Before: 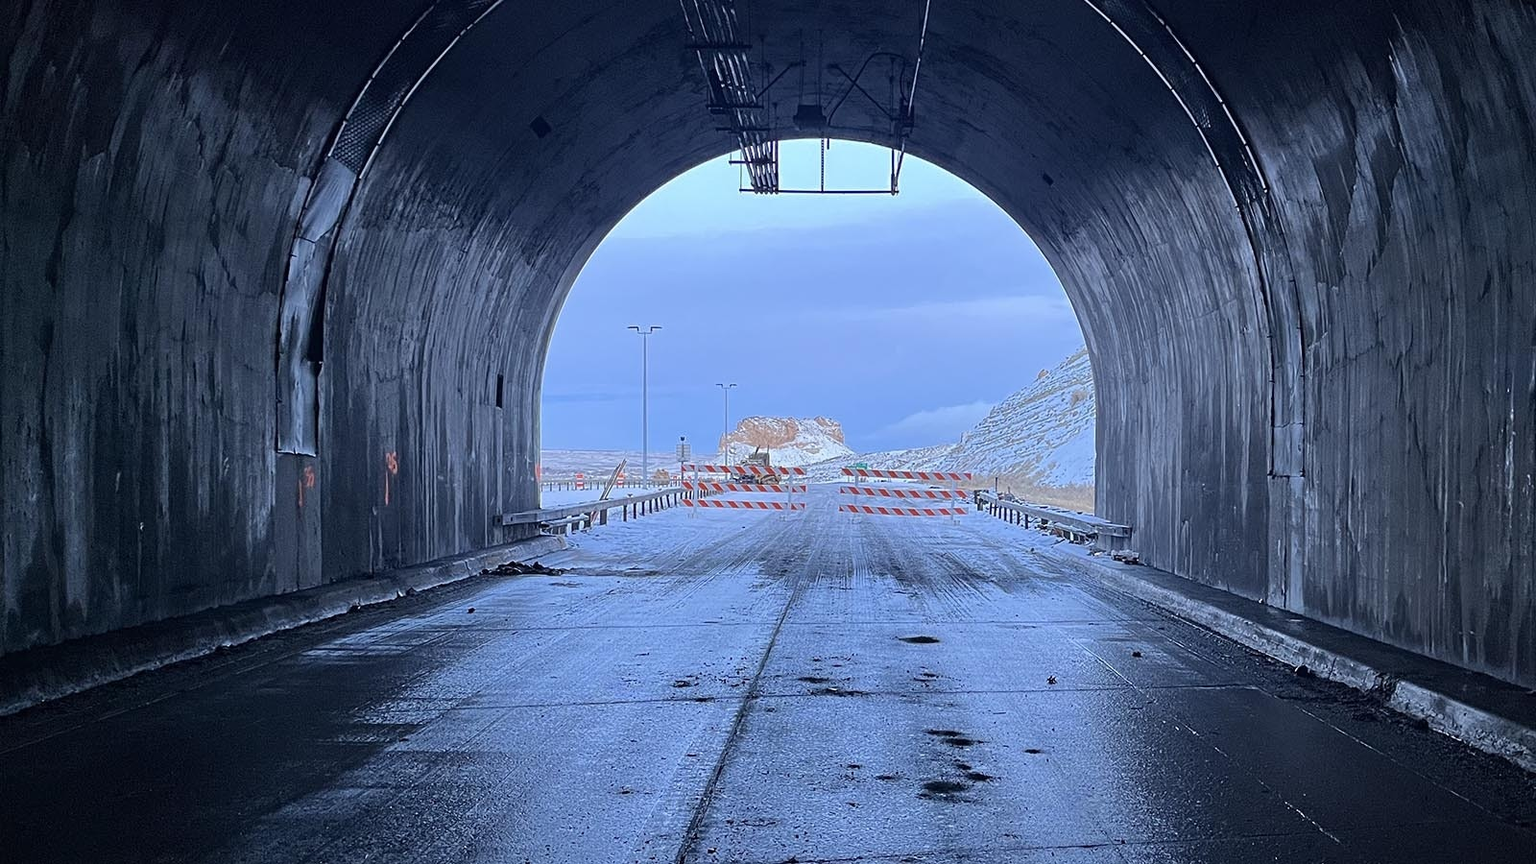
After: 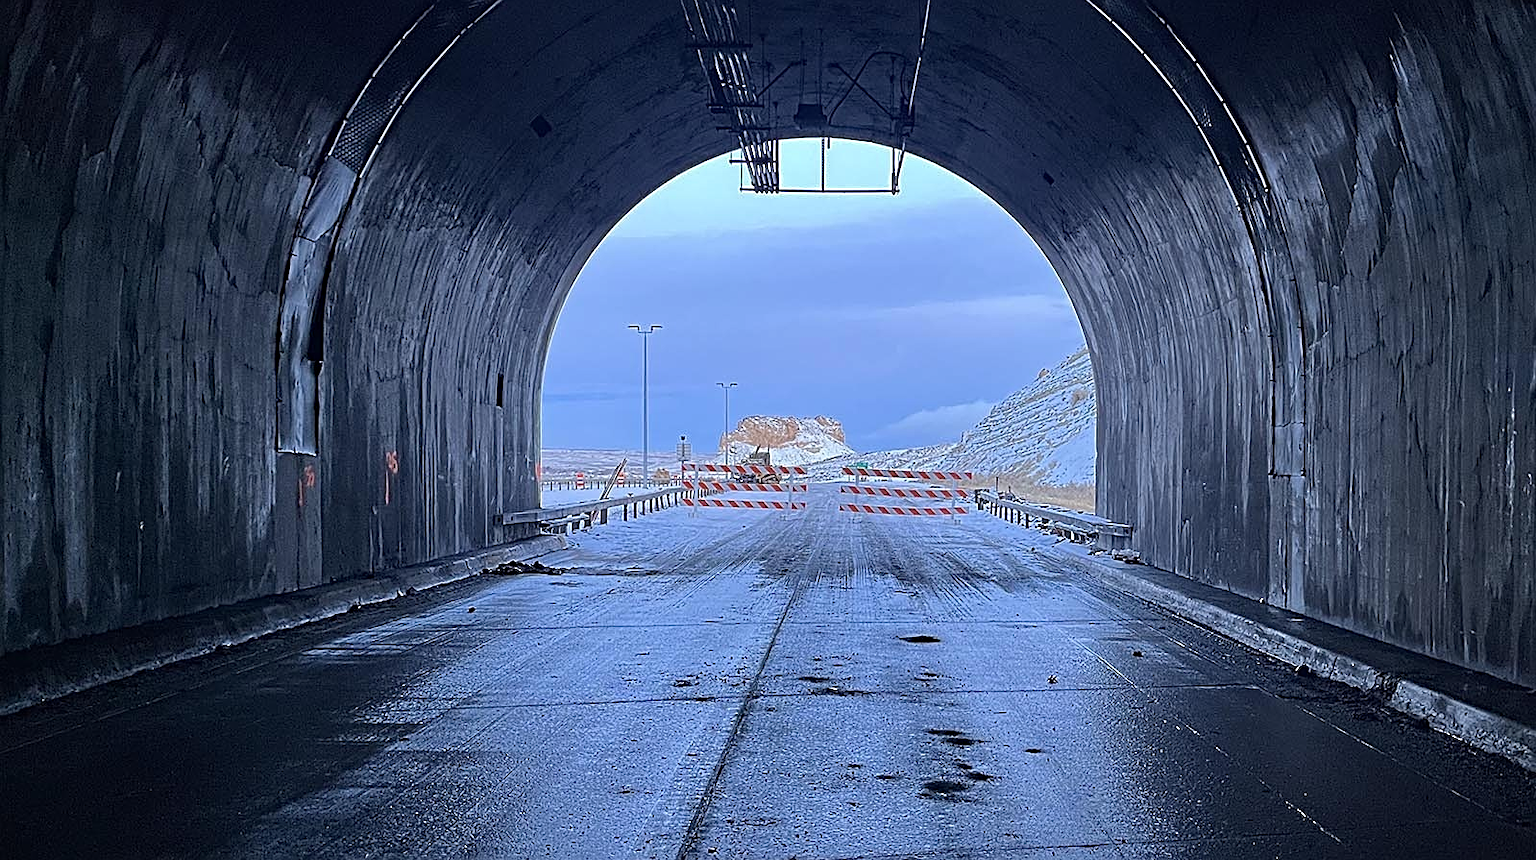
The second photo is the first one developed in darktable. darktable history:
crop: top 0.203%, bottom 0.144%
sharpen: on, module defaults
haze removal: compatibility mode true, adaptive false
